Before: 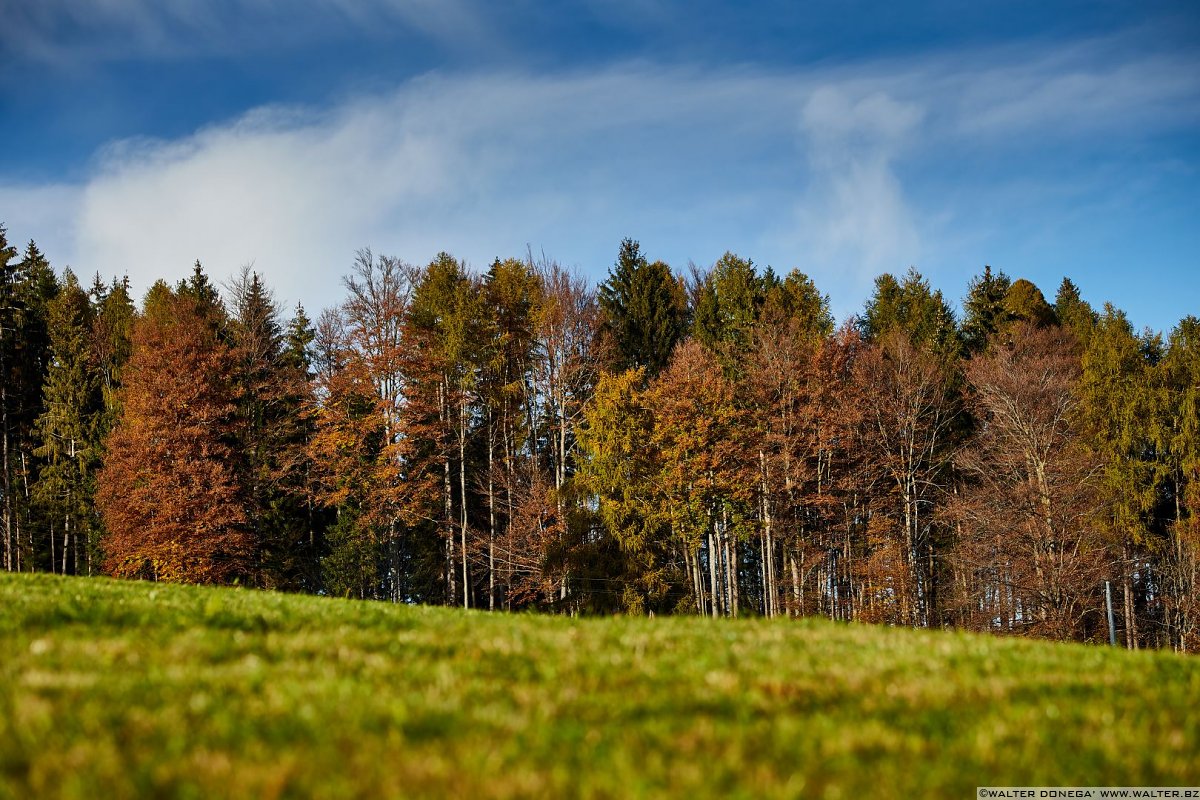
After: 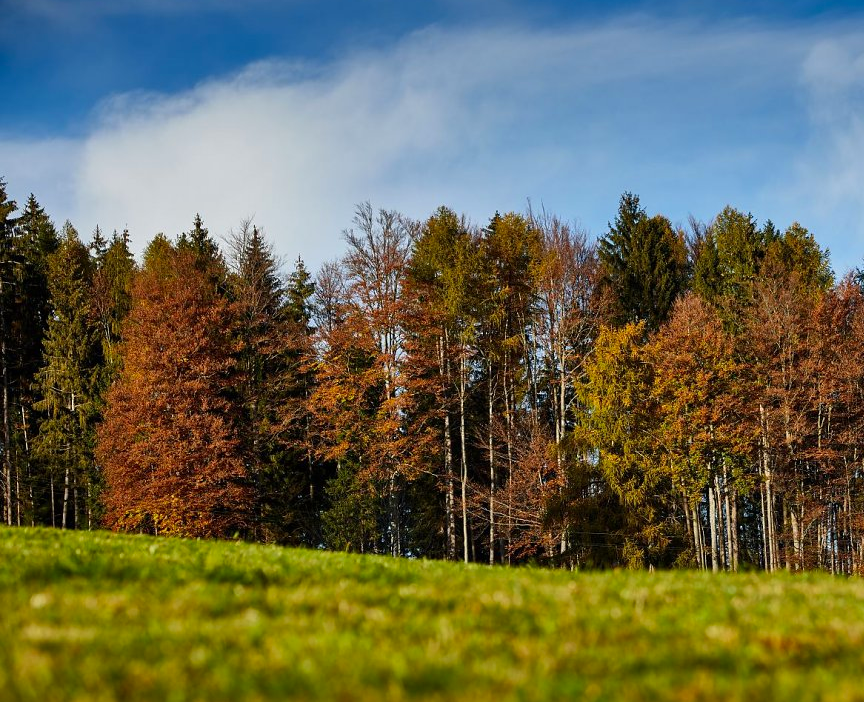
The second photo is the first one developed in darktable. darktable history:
crop: top 5.803%, right 27.864%, bottom 5.804%
color contrast: green-magenta contrast 1.1, blue-yellow contrast 1.1, unbound 0
